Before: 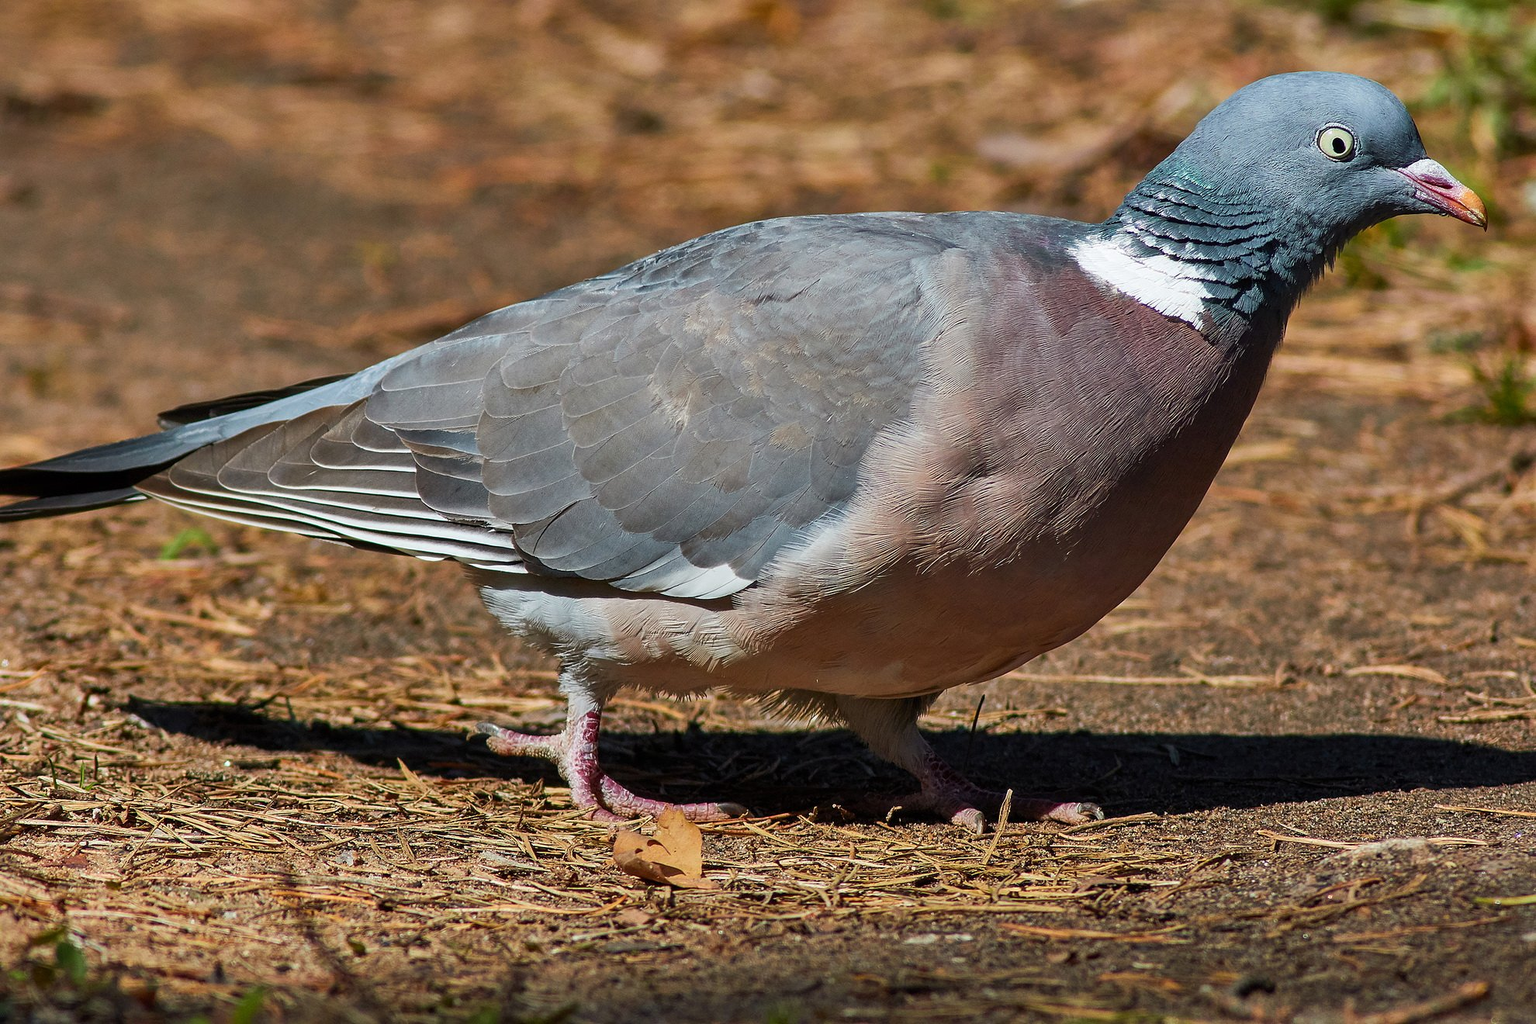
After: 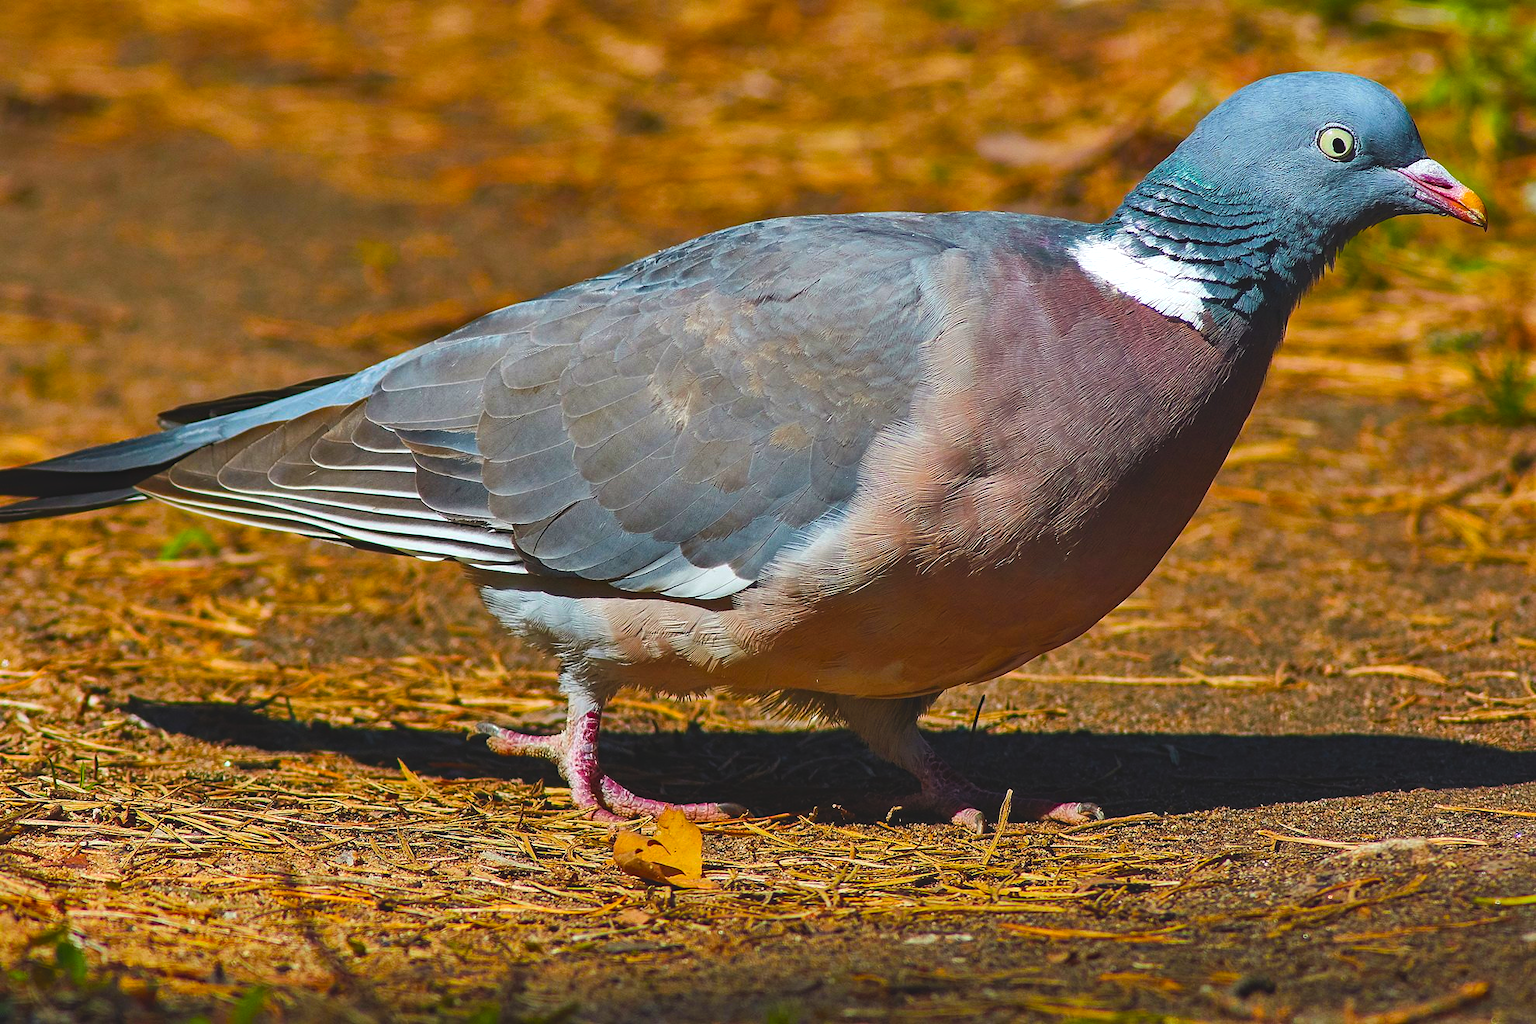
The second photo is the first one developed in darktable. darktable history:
haze removal: compatibility mode true, adaptive false
exposure: black level correction -0.004, exposure 0.051 EV, compensate exposure bias true, compensate highlight preservation false
color balance rgb: global offset › luminance 0.761%, linear chroma grading › global chroma 9.115%, perceptual saturation grading › global saturation 40.188%, global vibrance 20%
